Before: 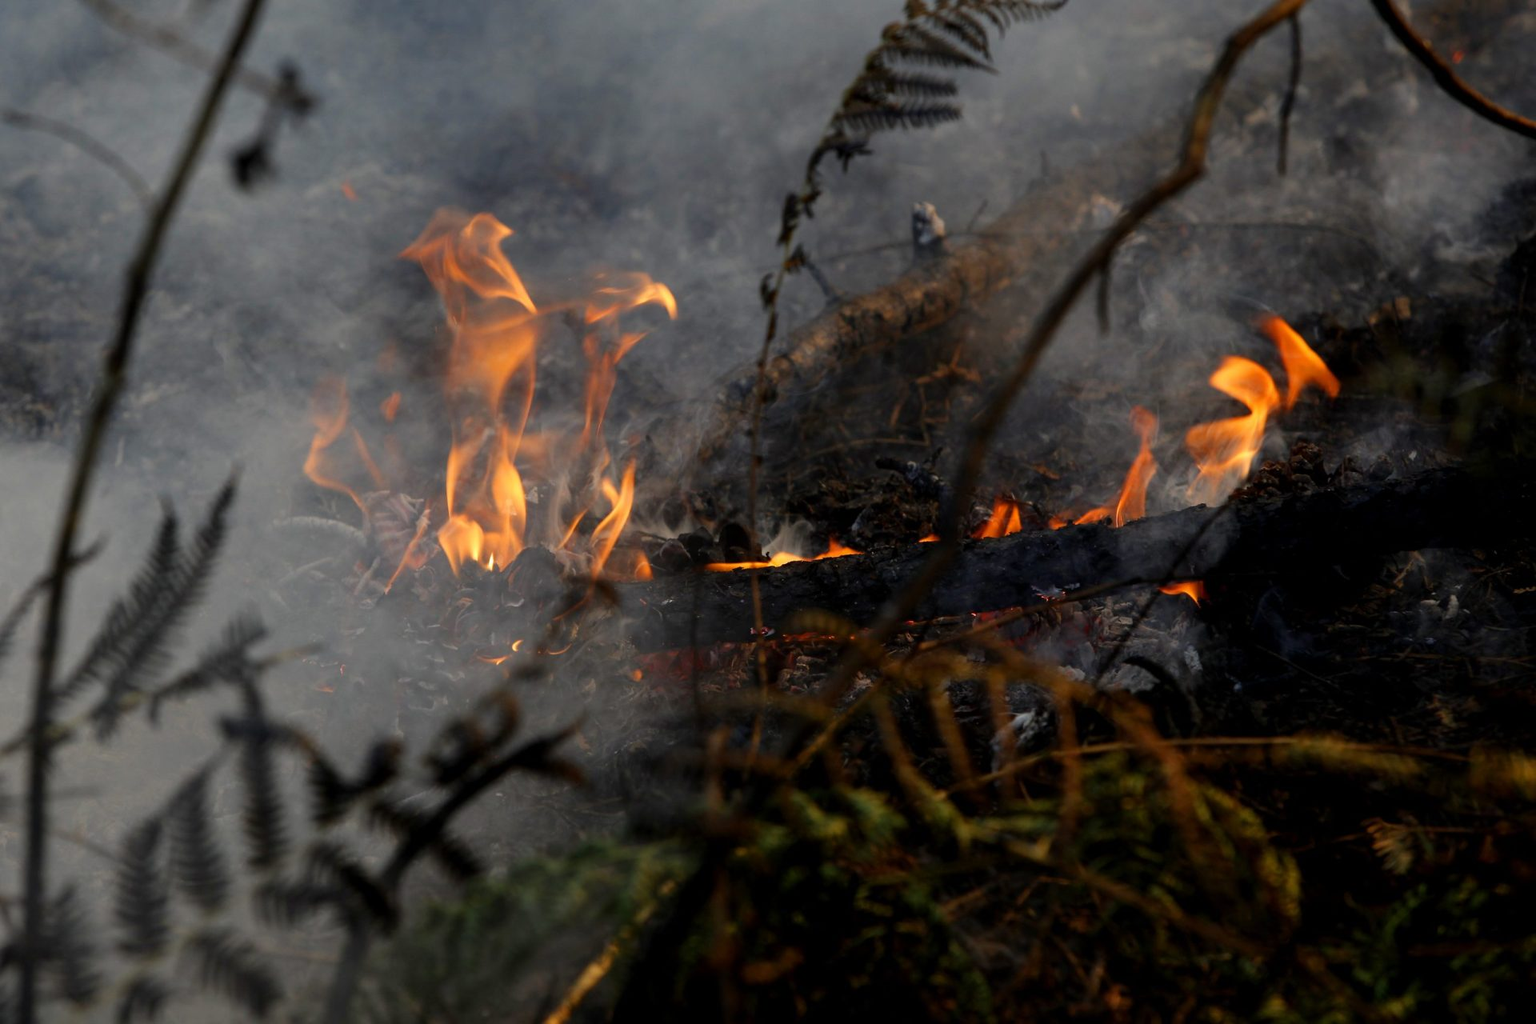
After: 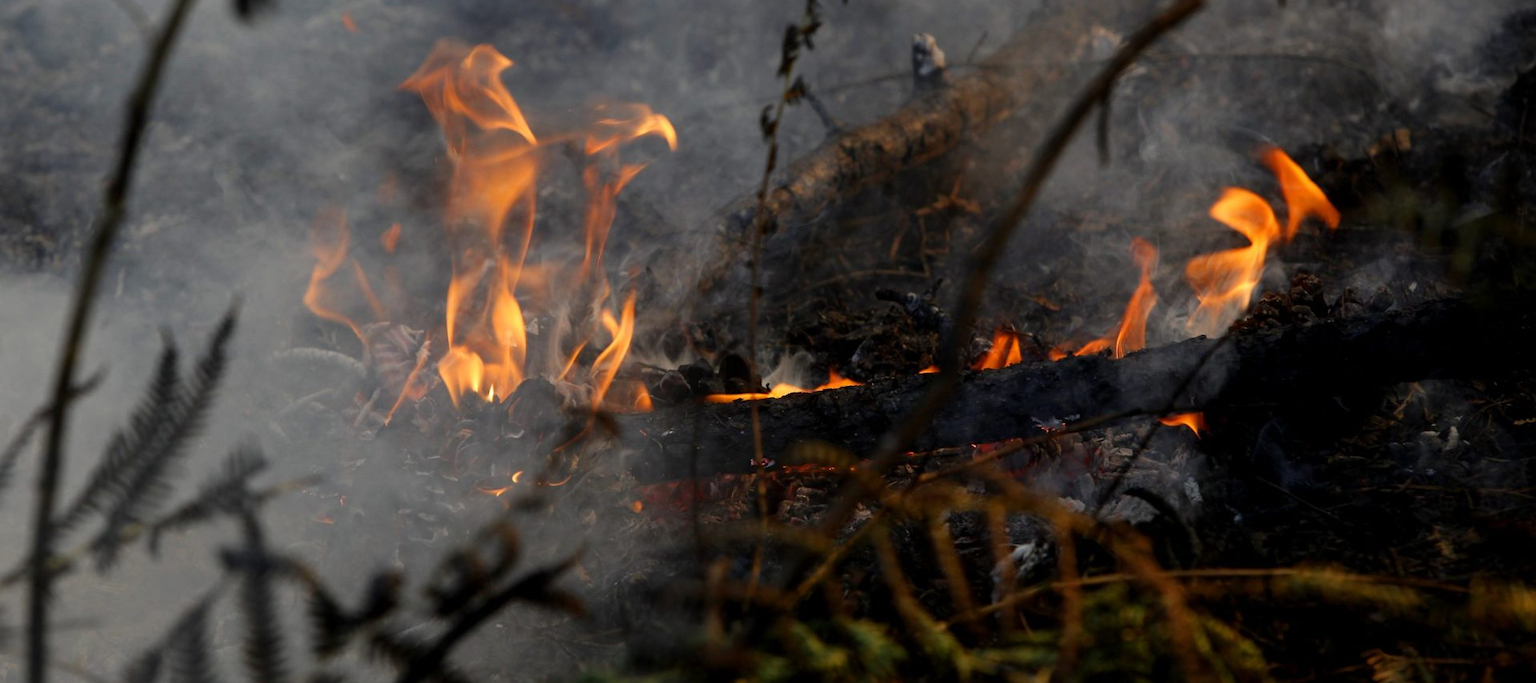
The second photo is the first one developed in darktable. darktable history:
crop: top 16.542%, bottom 16.704%
